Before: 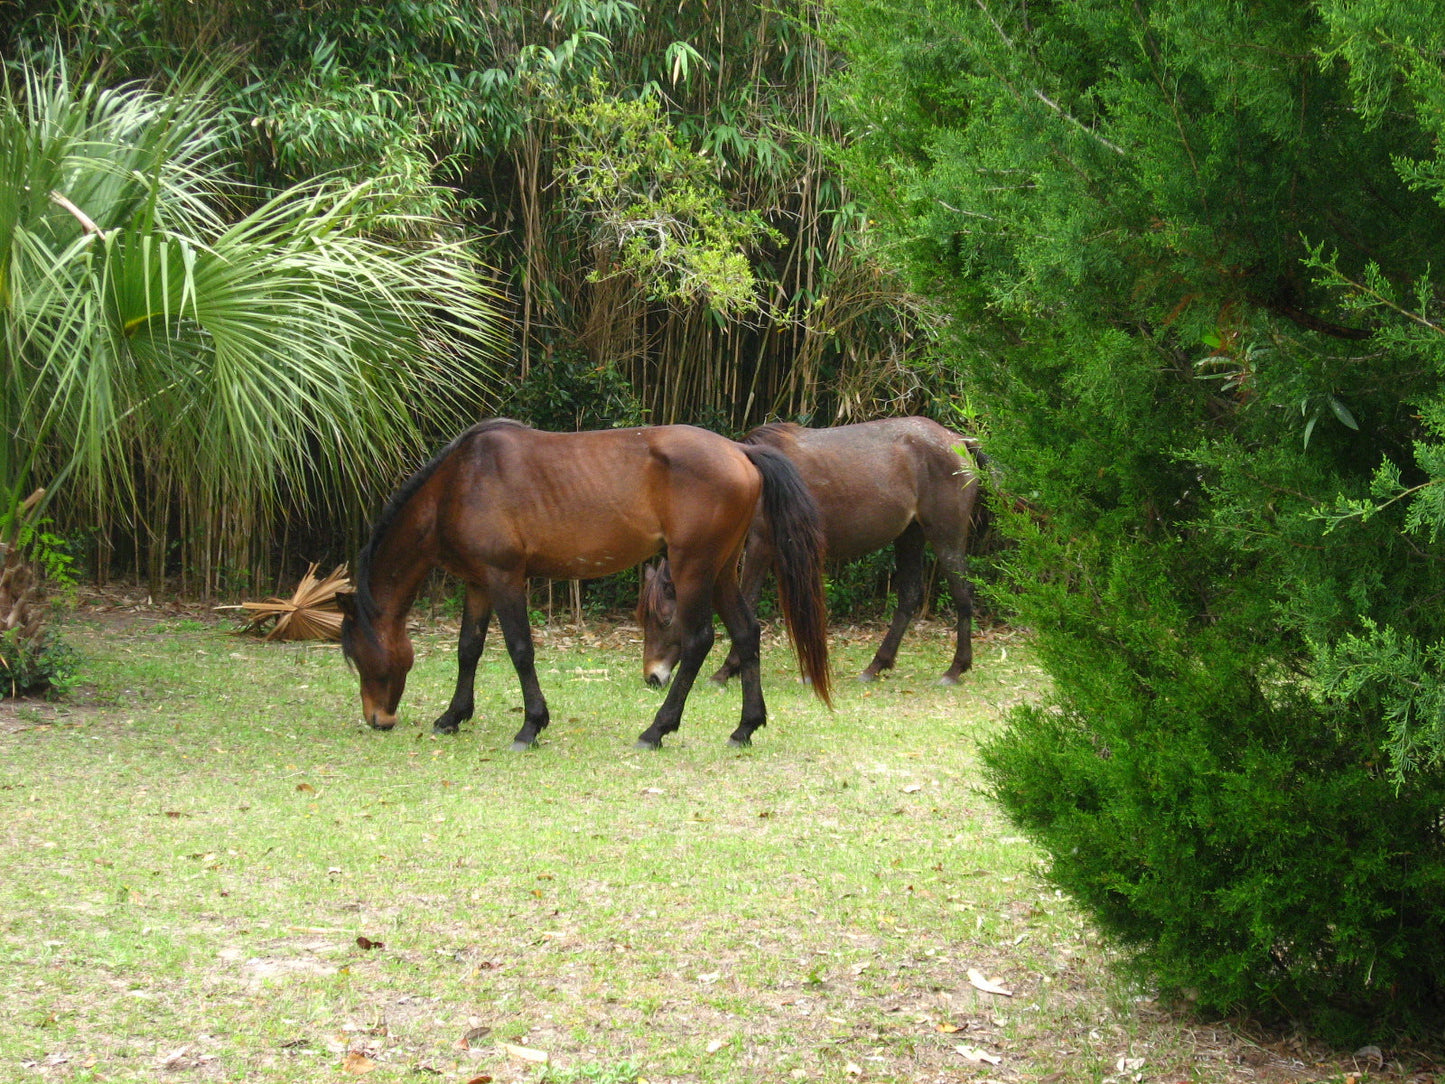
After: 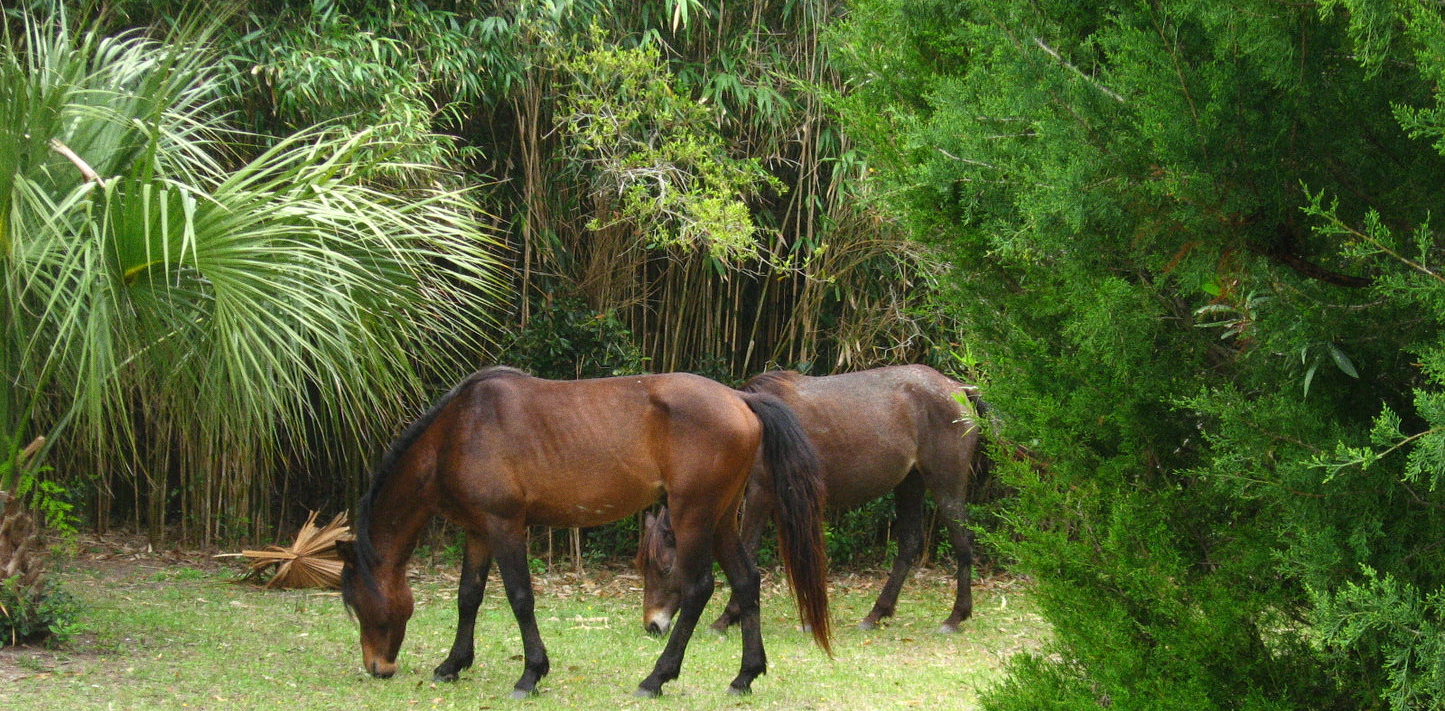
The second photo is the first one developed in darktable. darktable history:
tone equalizer: on, module defaults
grain: coarseness 0.09 ISO
crop and rotate: top 4.848%, bottom 29.503%
